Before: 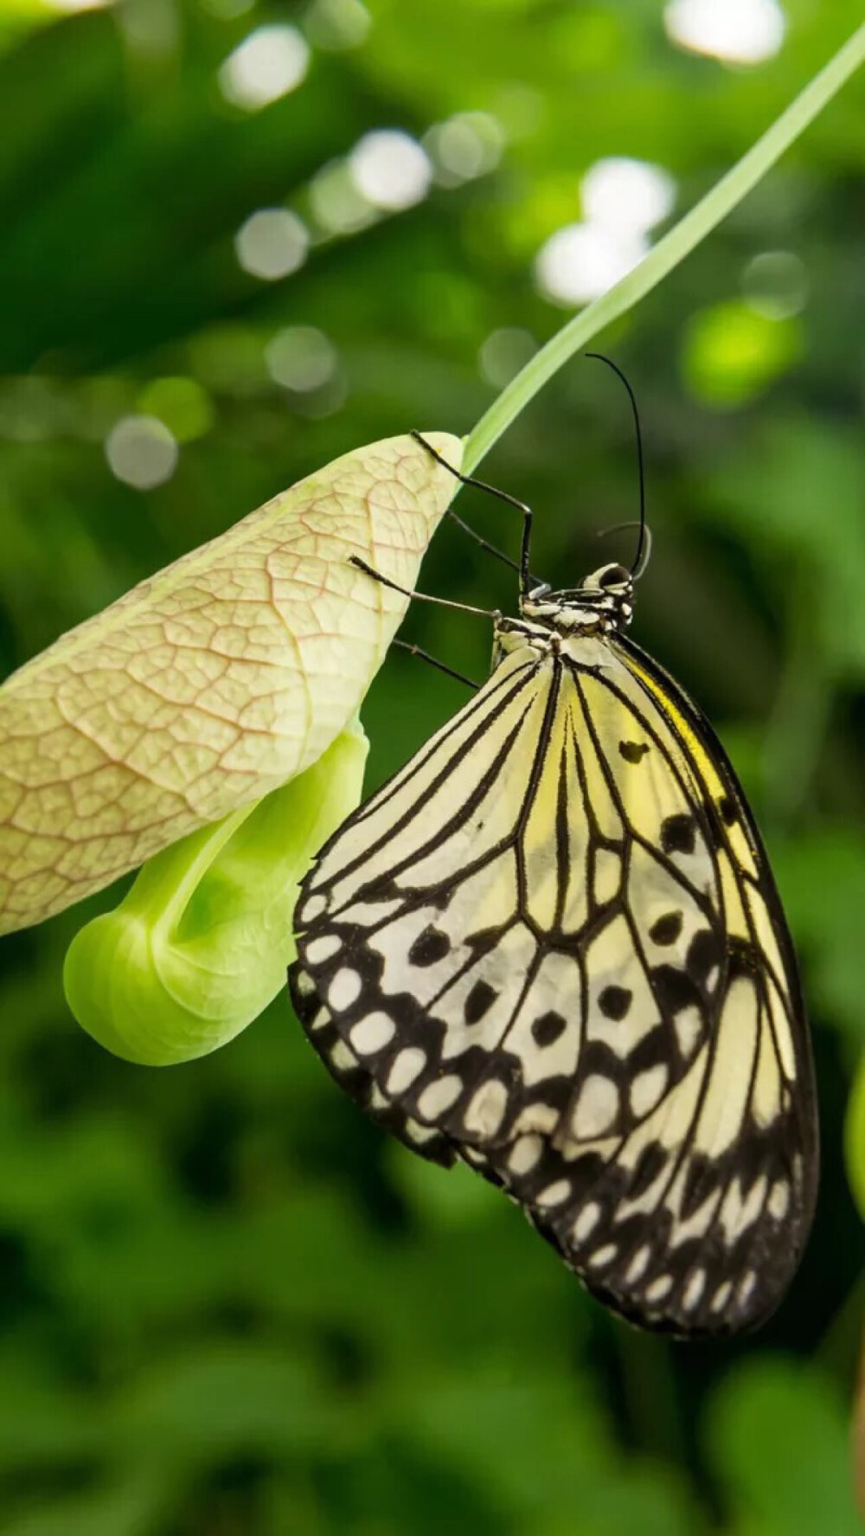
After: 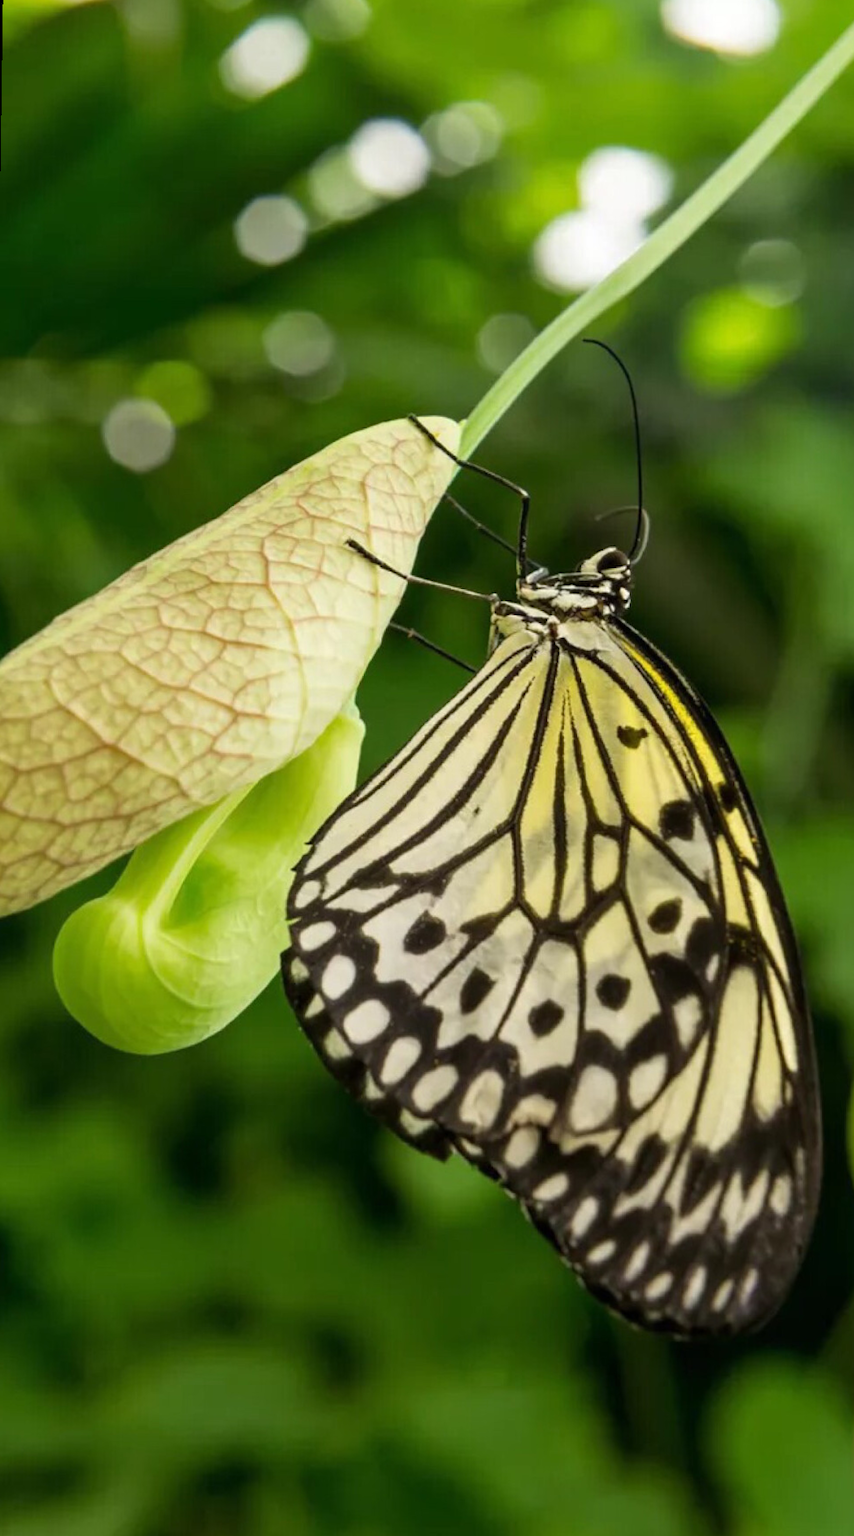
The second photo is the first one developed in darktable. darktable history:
rotate and perspective: rotation 0.226°, lens shift (vertical) -0.042, crop left 0.023, crop right 0.982, crop top 0.006, crop bottom 0.994
